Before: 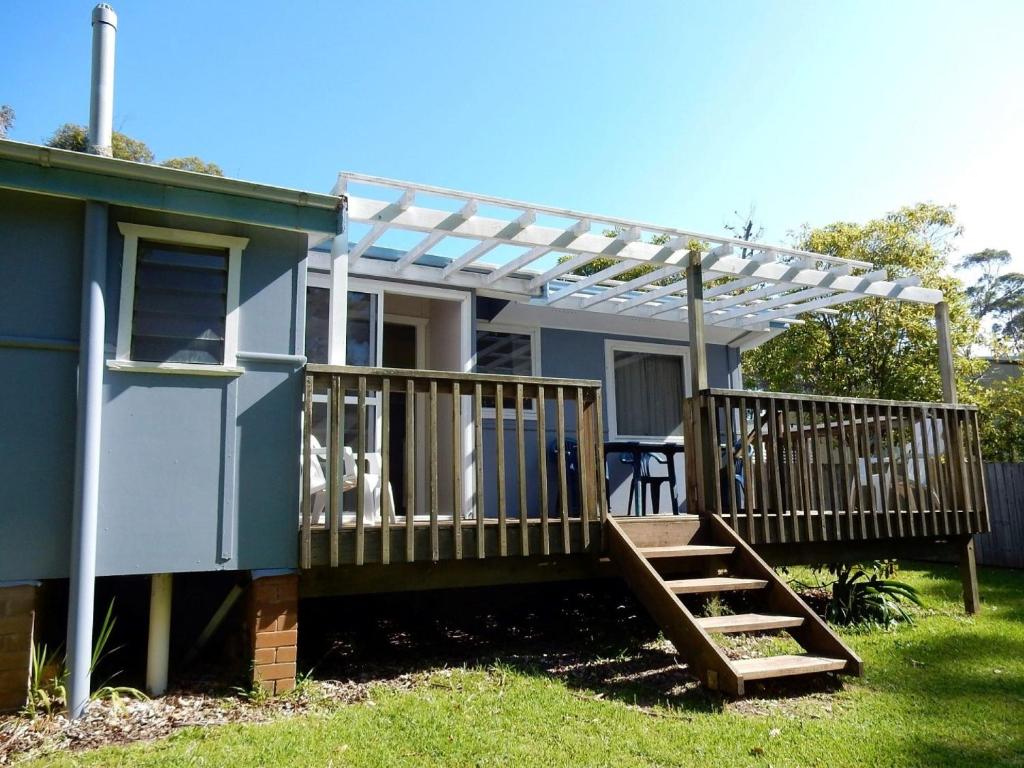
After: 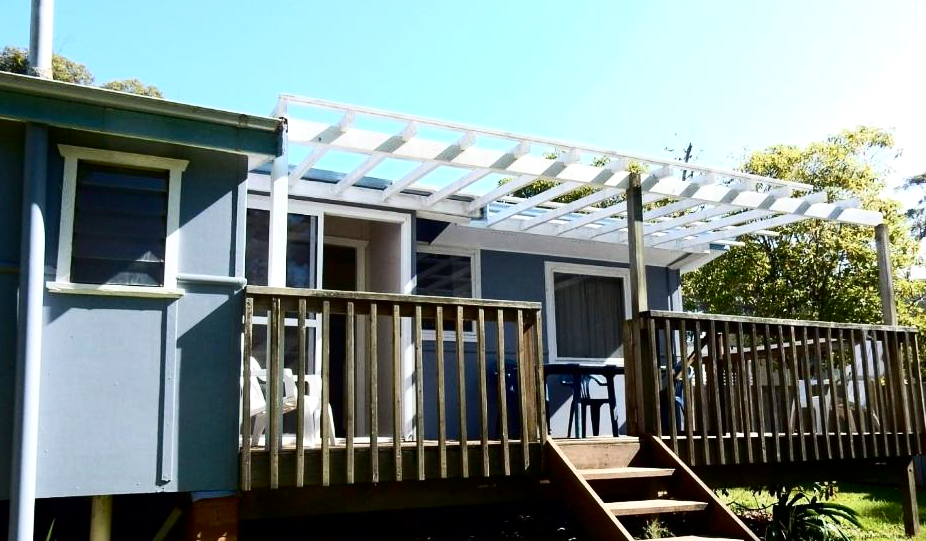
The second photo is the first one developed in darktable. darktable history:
exposure: black level correction 0.001, exposure 0.192 EV, compensate highlight preservation false
crop: left 5.87%, top 10.243%, right 3.688%, bottom 19.231%
contrast brightness saturation: contrast 0.294
